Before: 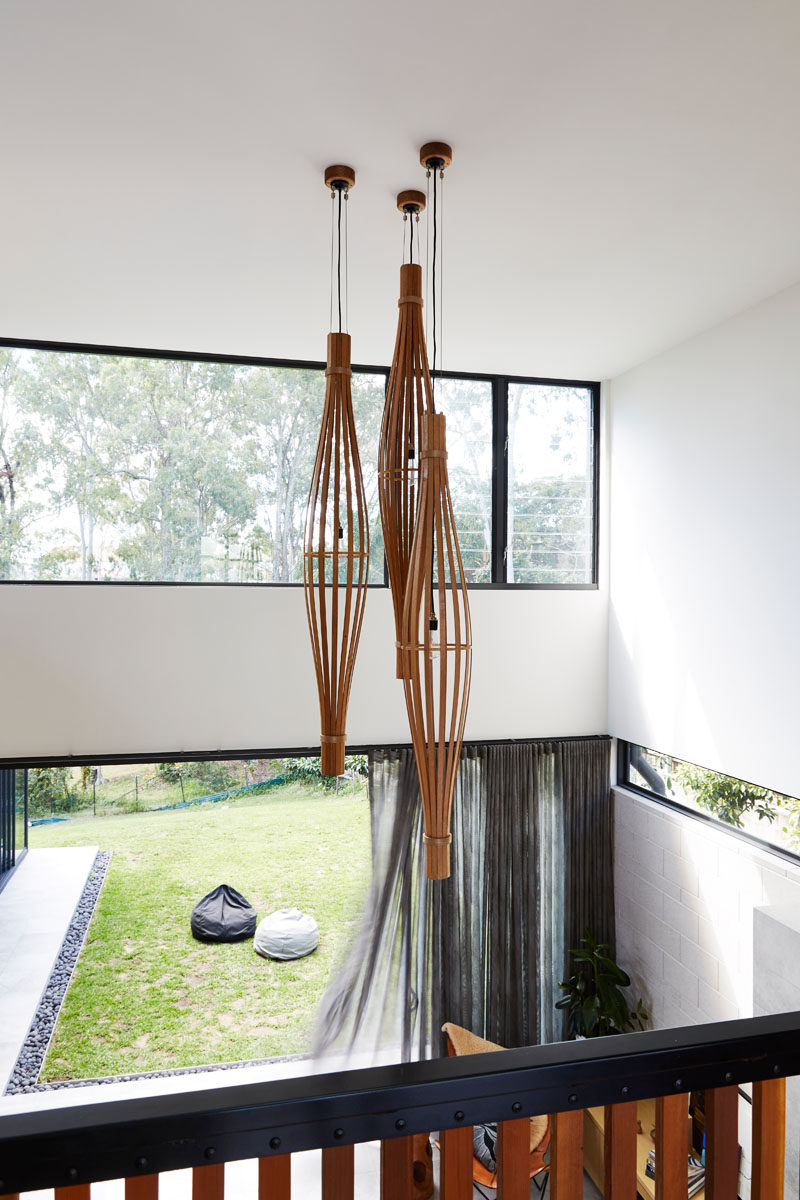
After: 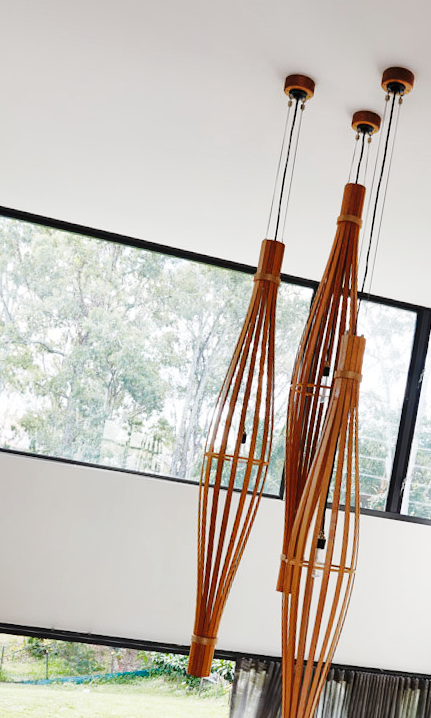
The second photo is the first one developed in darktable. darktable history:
base curve: curves: ch0 [(0, 0) (0.036, 0.025) (0.121, 0.166) (0.206, 0.329) (0.605, 0.79) (1, 1)], preserve colors none
rotate and perspective: rotation 9.12°, automatic cropping off
crop: left 20.248%, top 10.86%, right 35.675%, bottom 34.321%
shadows and highlights: shadows 30
